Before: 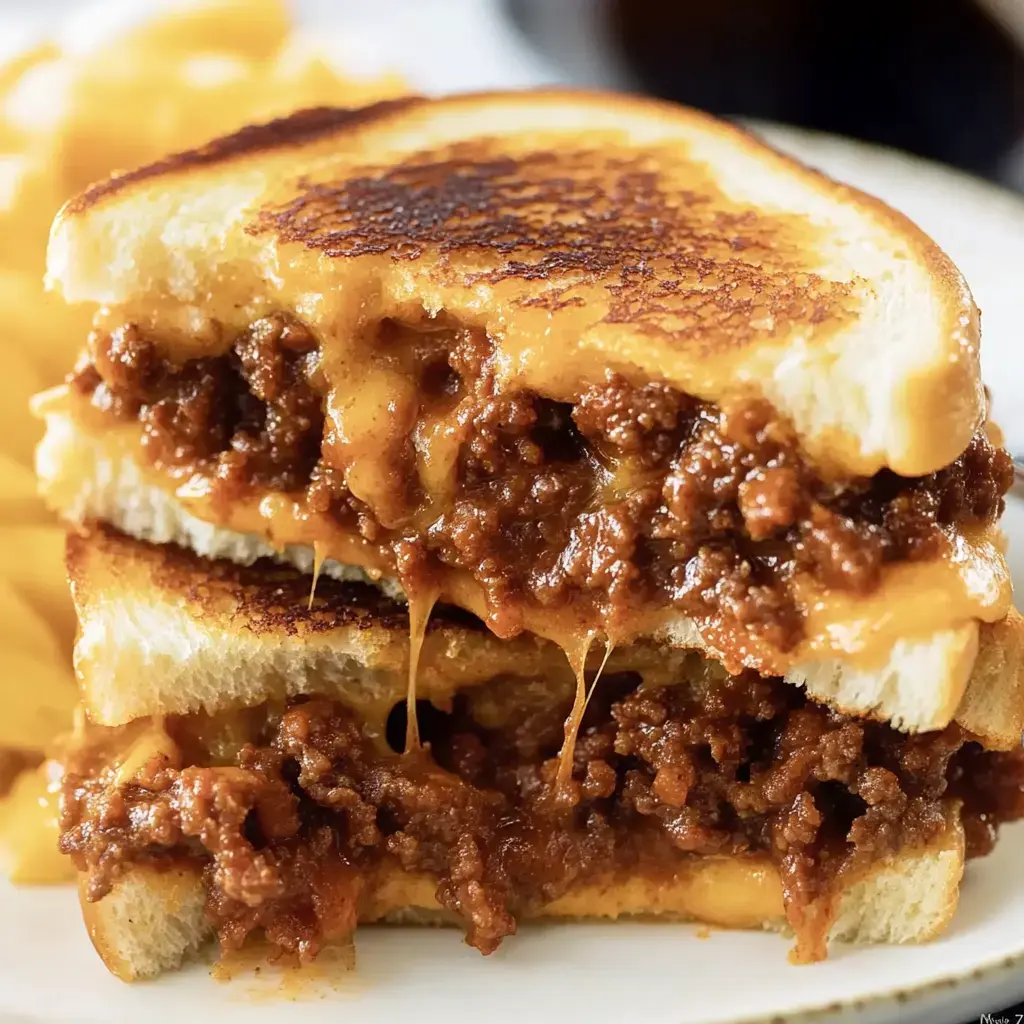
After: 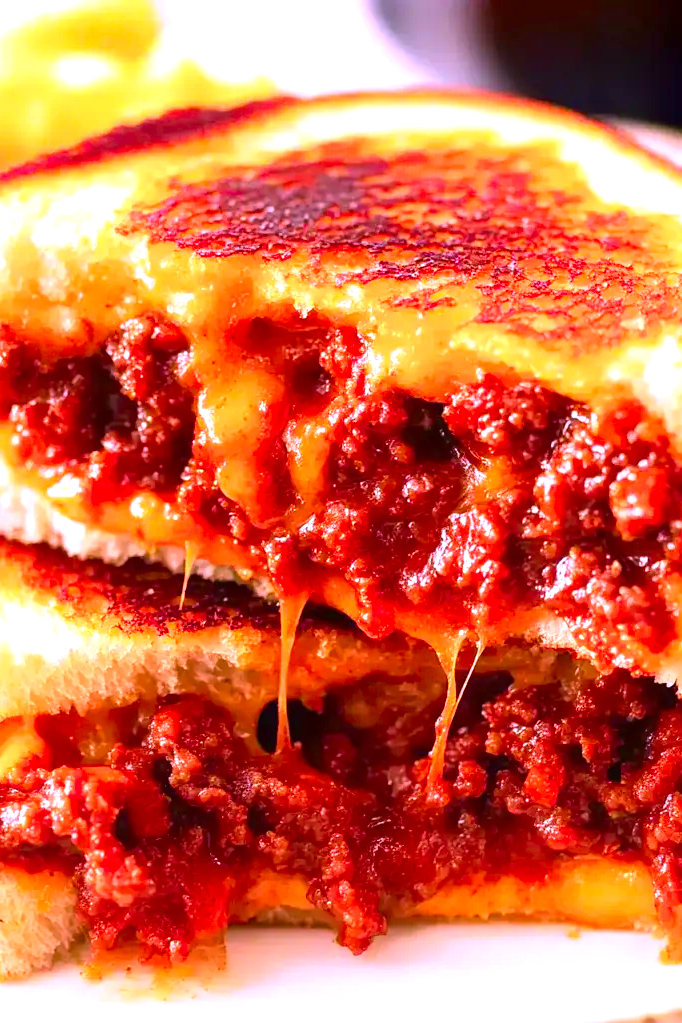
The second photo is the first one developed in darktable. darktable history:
exposure: black level correction 0, exposure 0.9 EV, compensate highlight preservation false
color correction: highlights a* 19.5, highlights b* -11.53, saturation 1.69
crop and rotate: left 12.673%, right 20.66%
